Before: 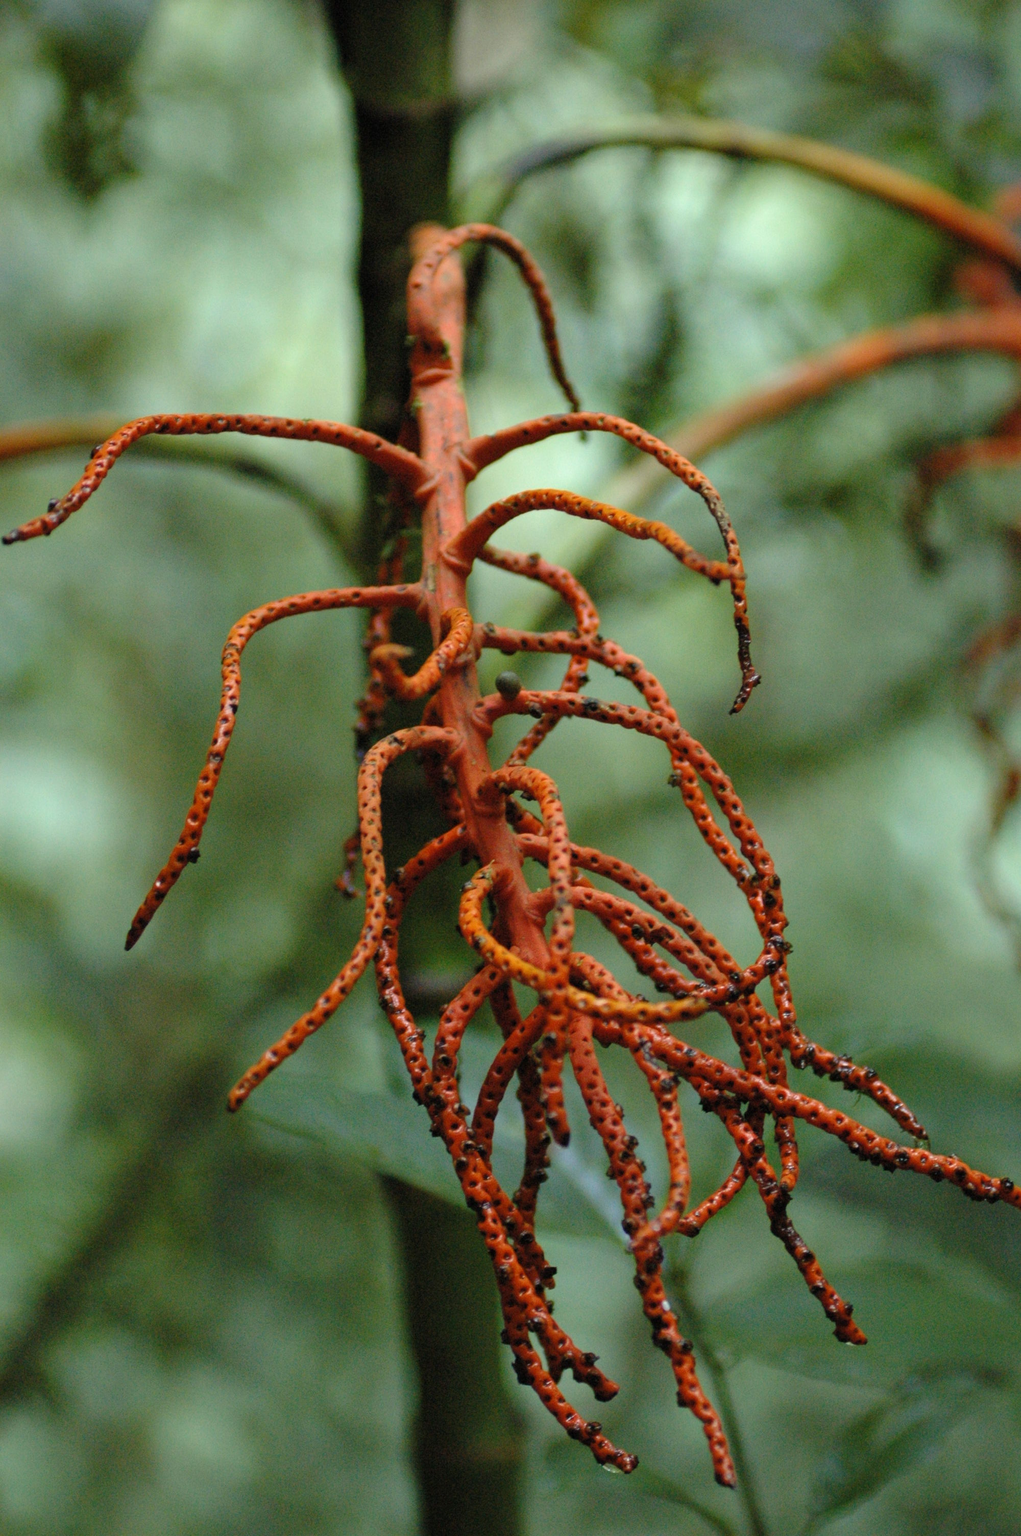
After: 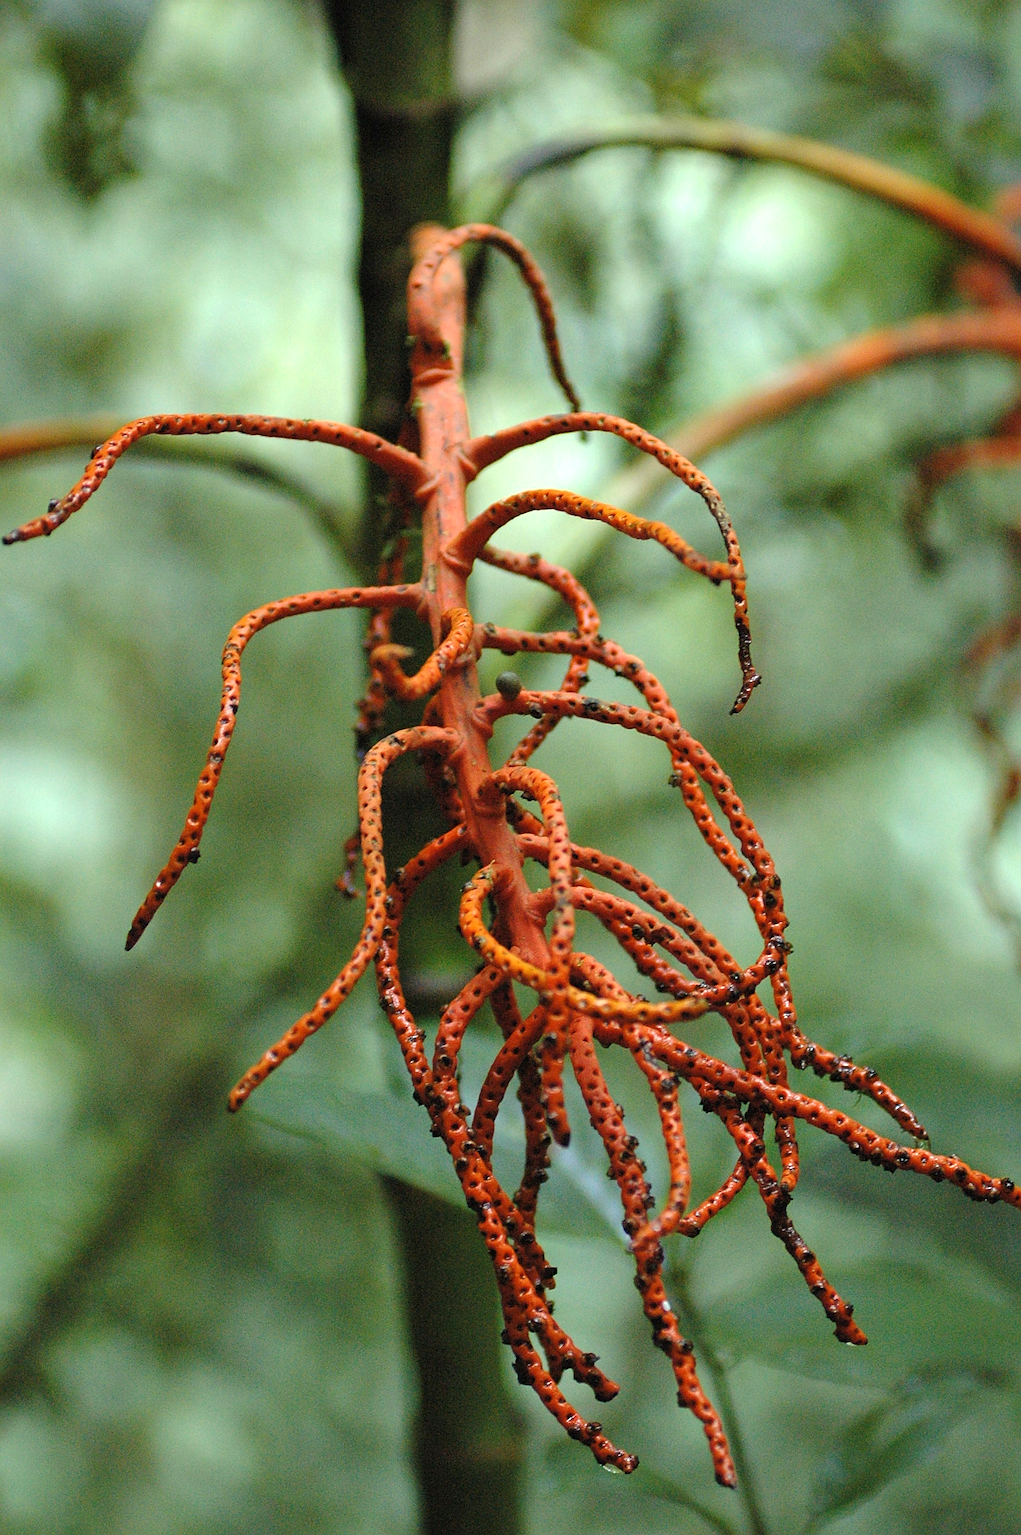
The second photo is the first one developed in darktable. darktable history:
exposure: black level correction 0, exposure 0.5 EV, compensate exposure bias true, compensate highlight preservation false
sharpen: radius 1.4, amount 1.25, threshold 0.7
